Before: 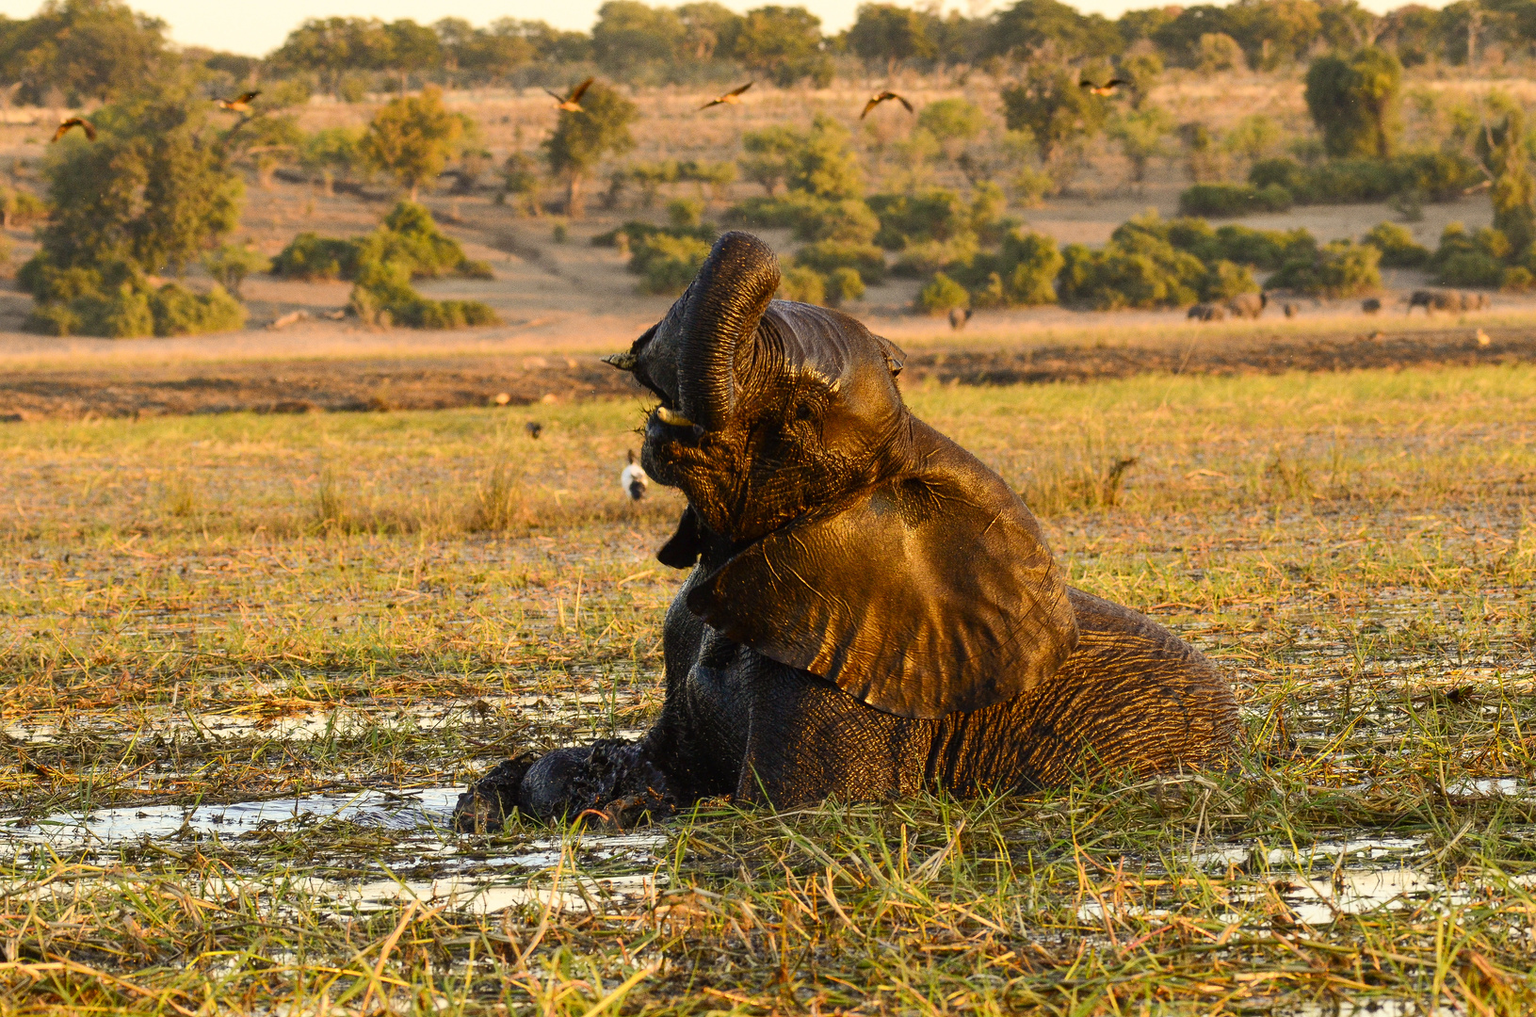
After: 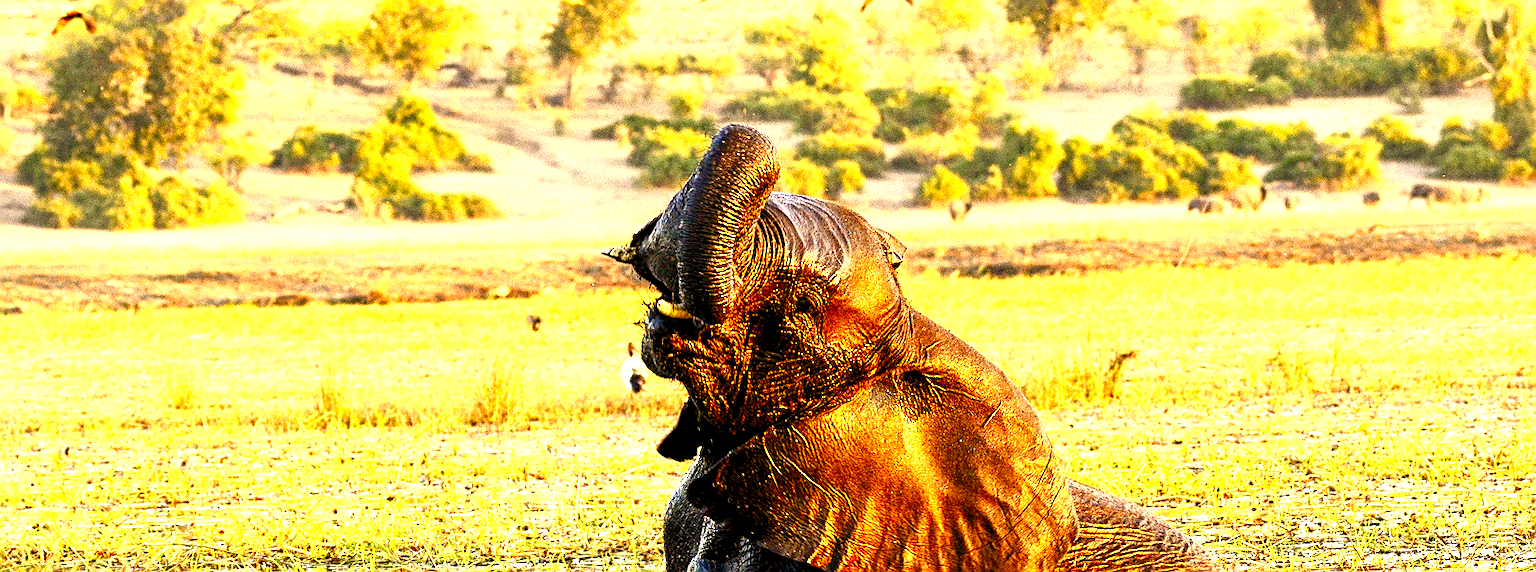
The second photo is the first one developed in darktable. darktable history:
sharpen: amount 0.492
contrast brightness saturation: contrast 0.187, brightness -0.24, saturation 0.112
levels: black 0.095%, levels [0.036, 0.364, 0.827]
exposure: exposure 1.482 EV, compensate highlight preservation false
crop and rotate: top 10.622%, bottom 33.071%
